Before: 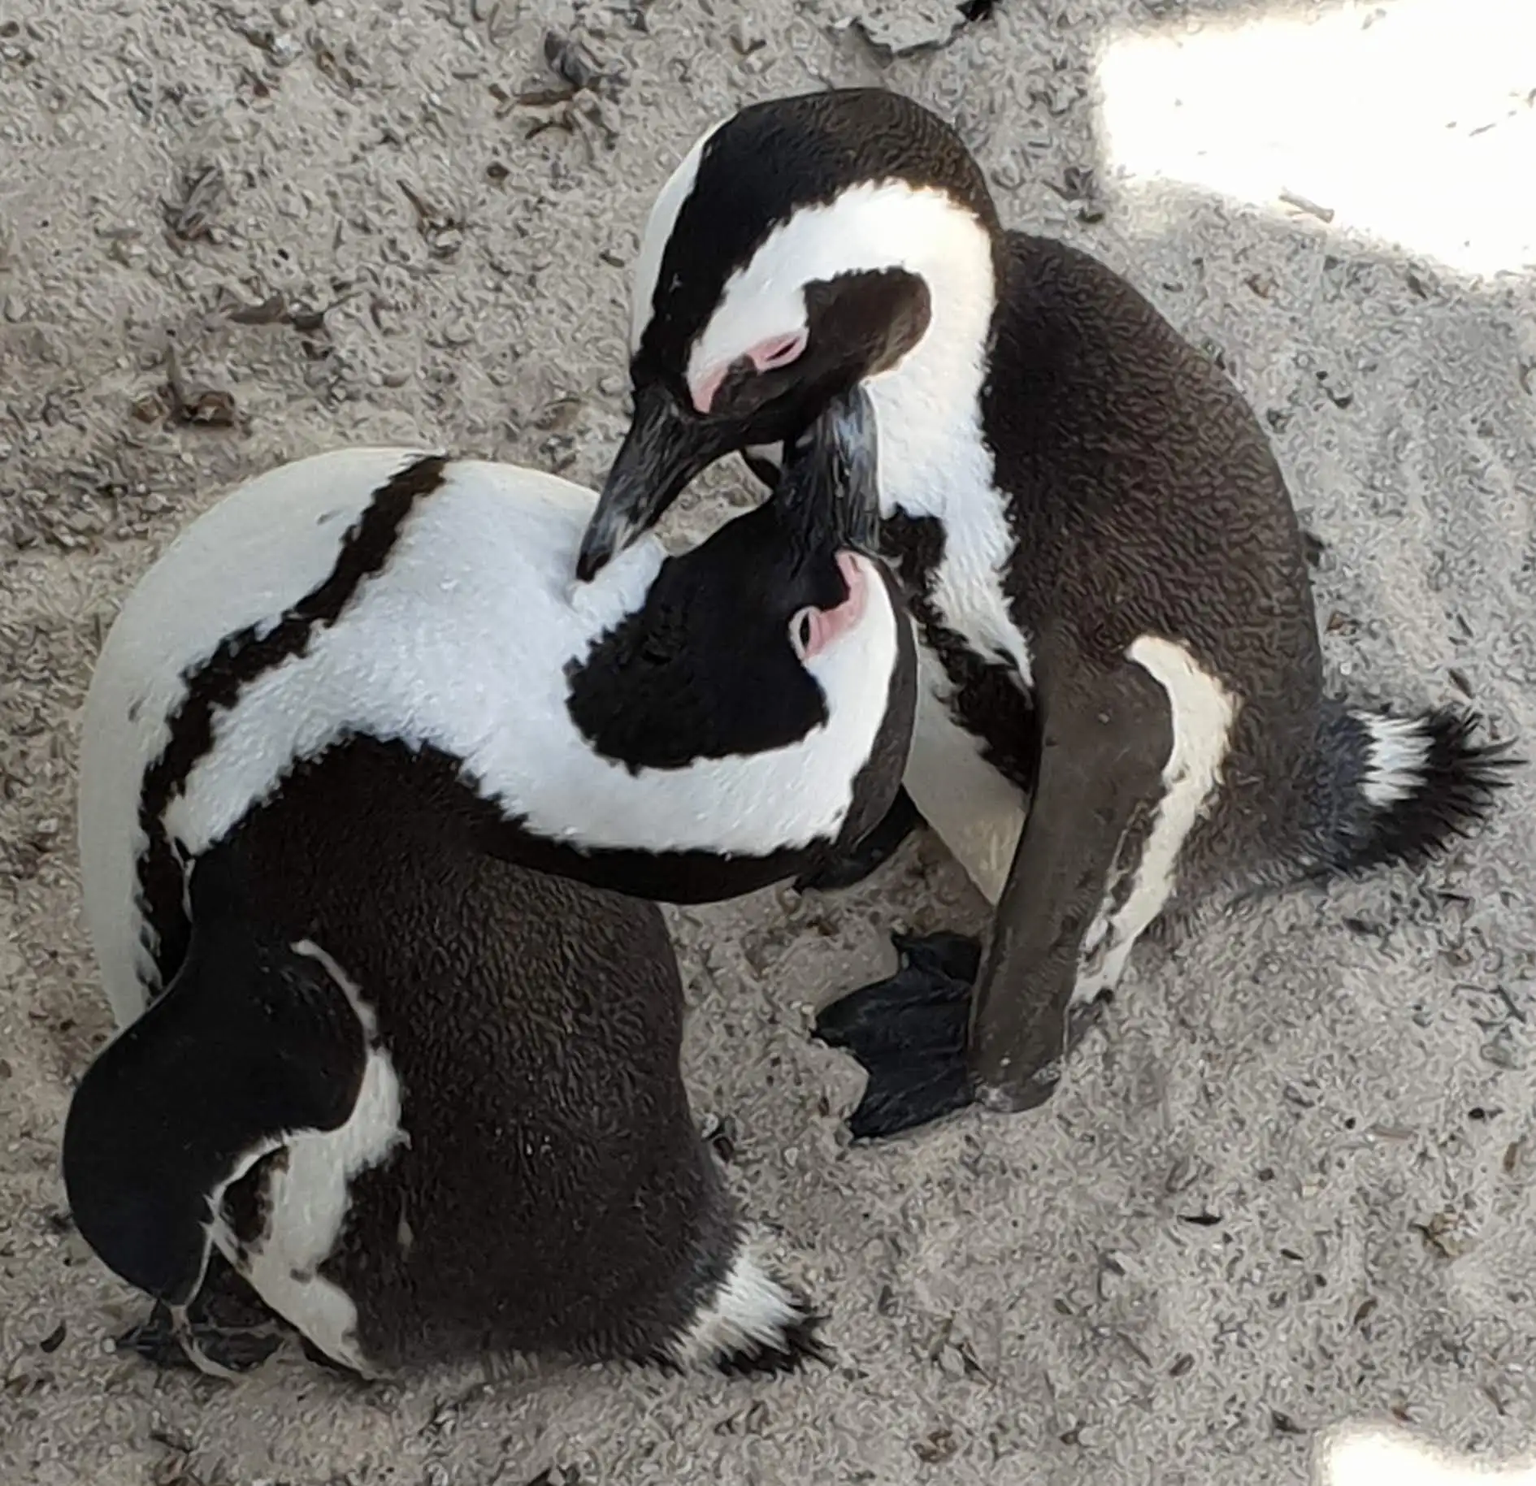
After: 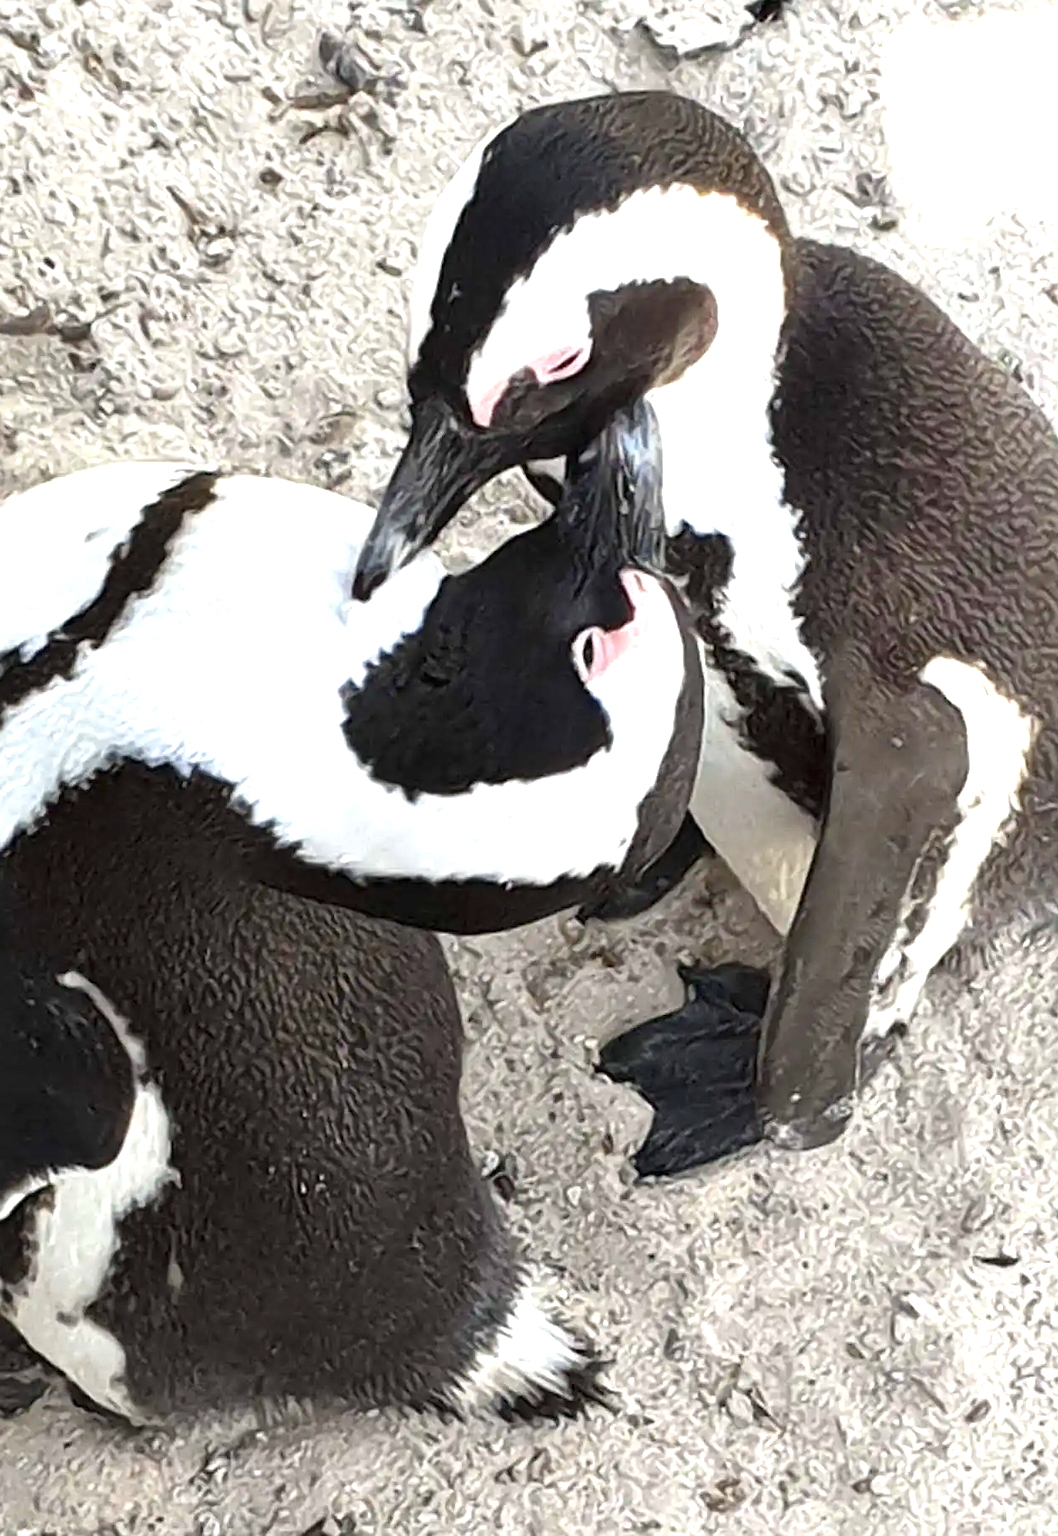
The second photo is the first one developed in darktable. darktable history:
crop: left 15.371%, right 17.897%
sharpen: amount 0.201
exposure: black level correction 0, exposure 1.366 EV, compensate highlight preservation false
